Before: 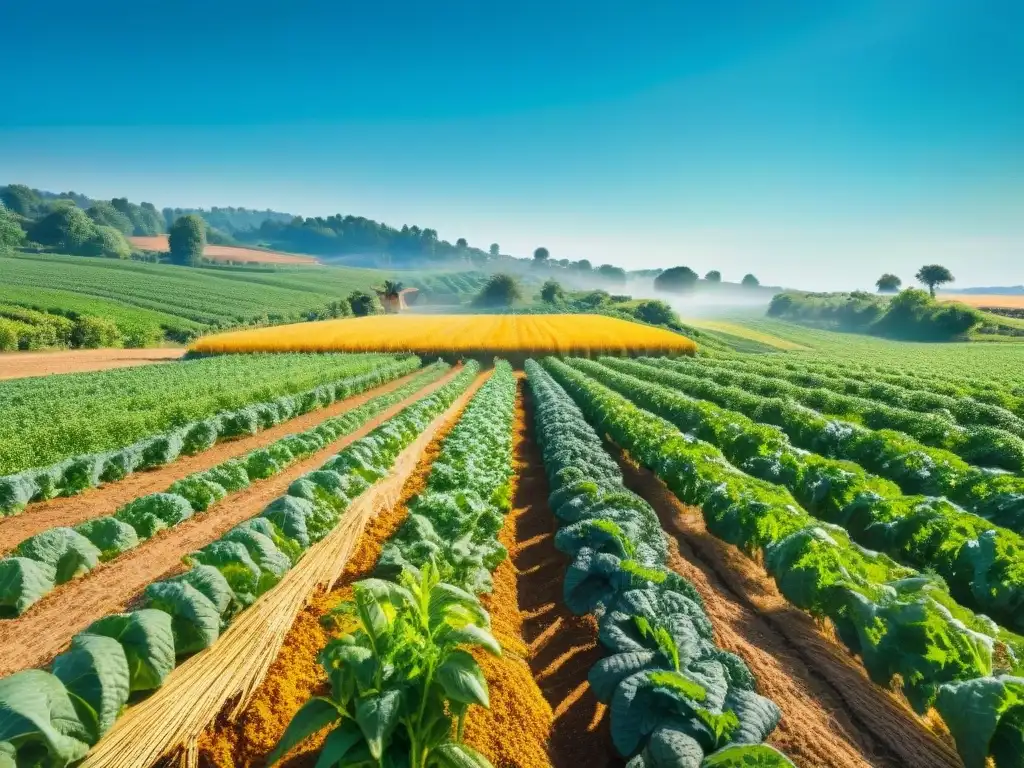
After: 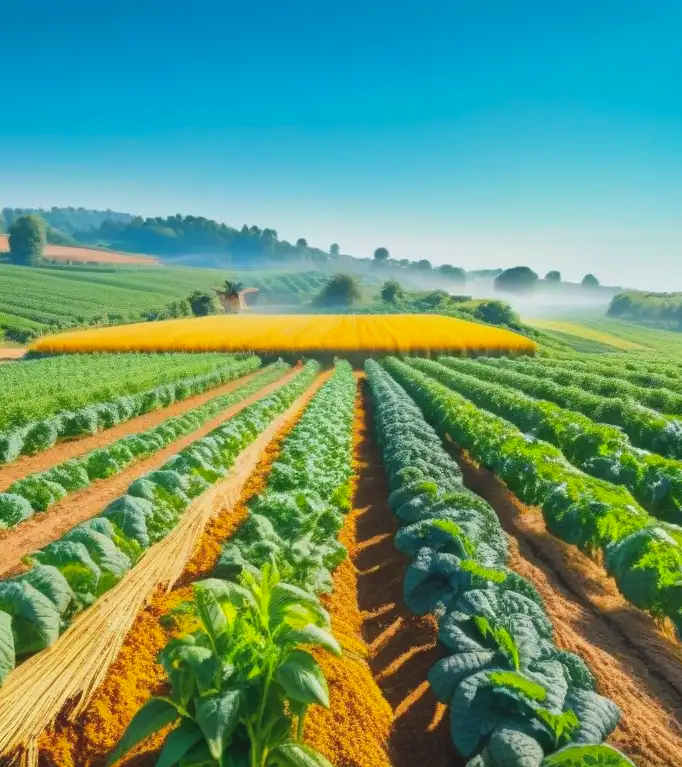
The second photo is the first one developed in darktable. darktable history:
crop and rotate: left 15.633%, right 17.71%
contrast brightness saturation: contrast -0.098, brightness 0.046, saturation 0.085
